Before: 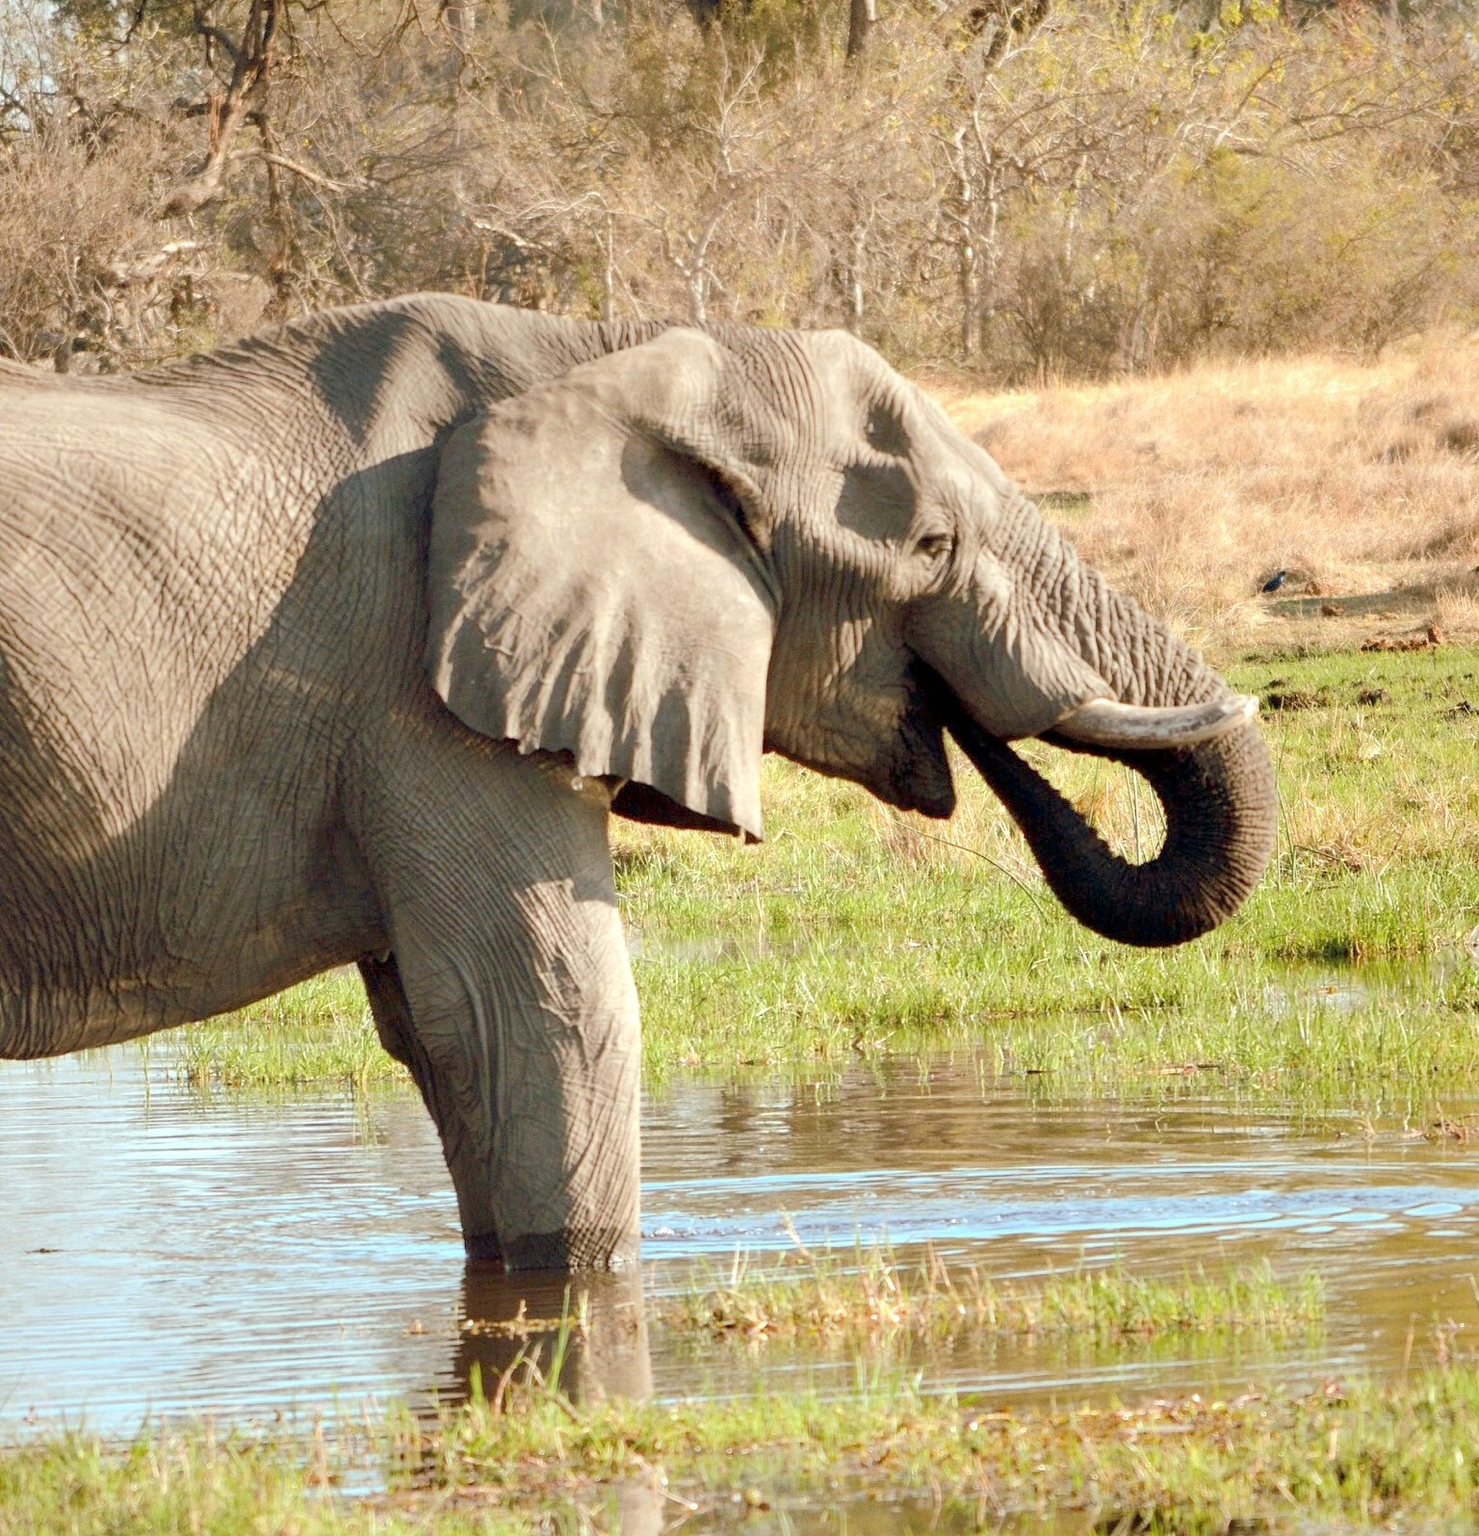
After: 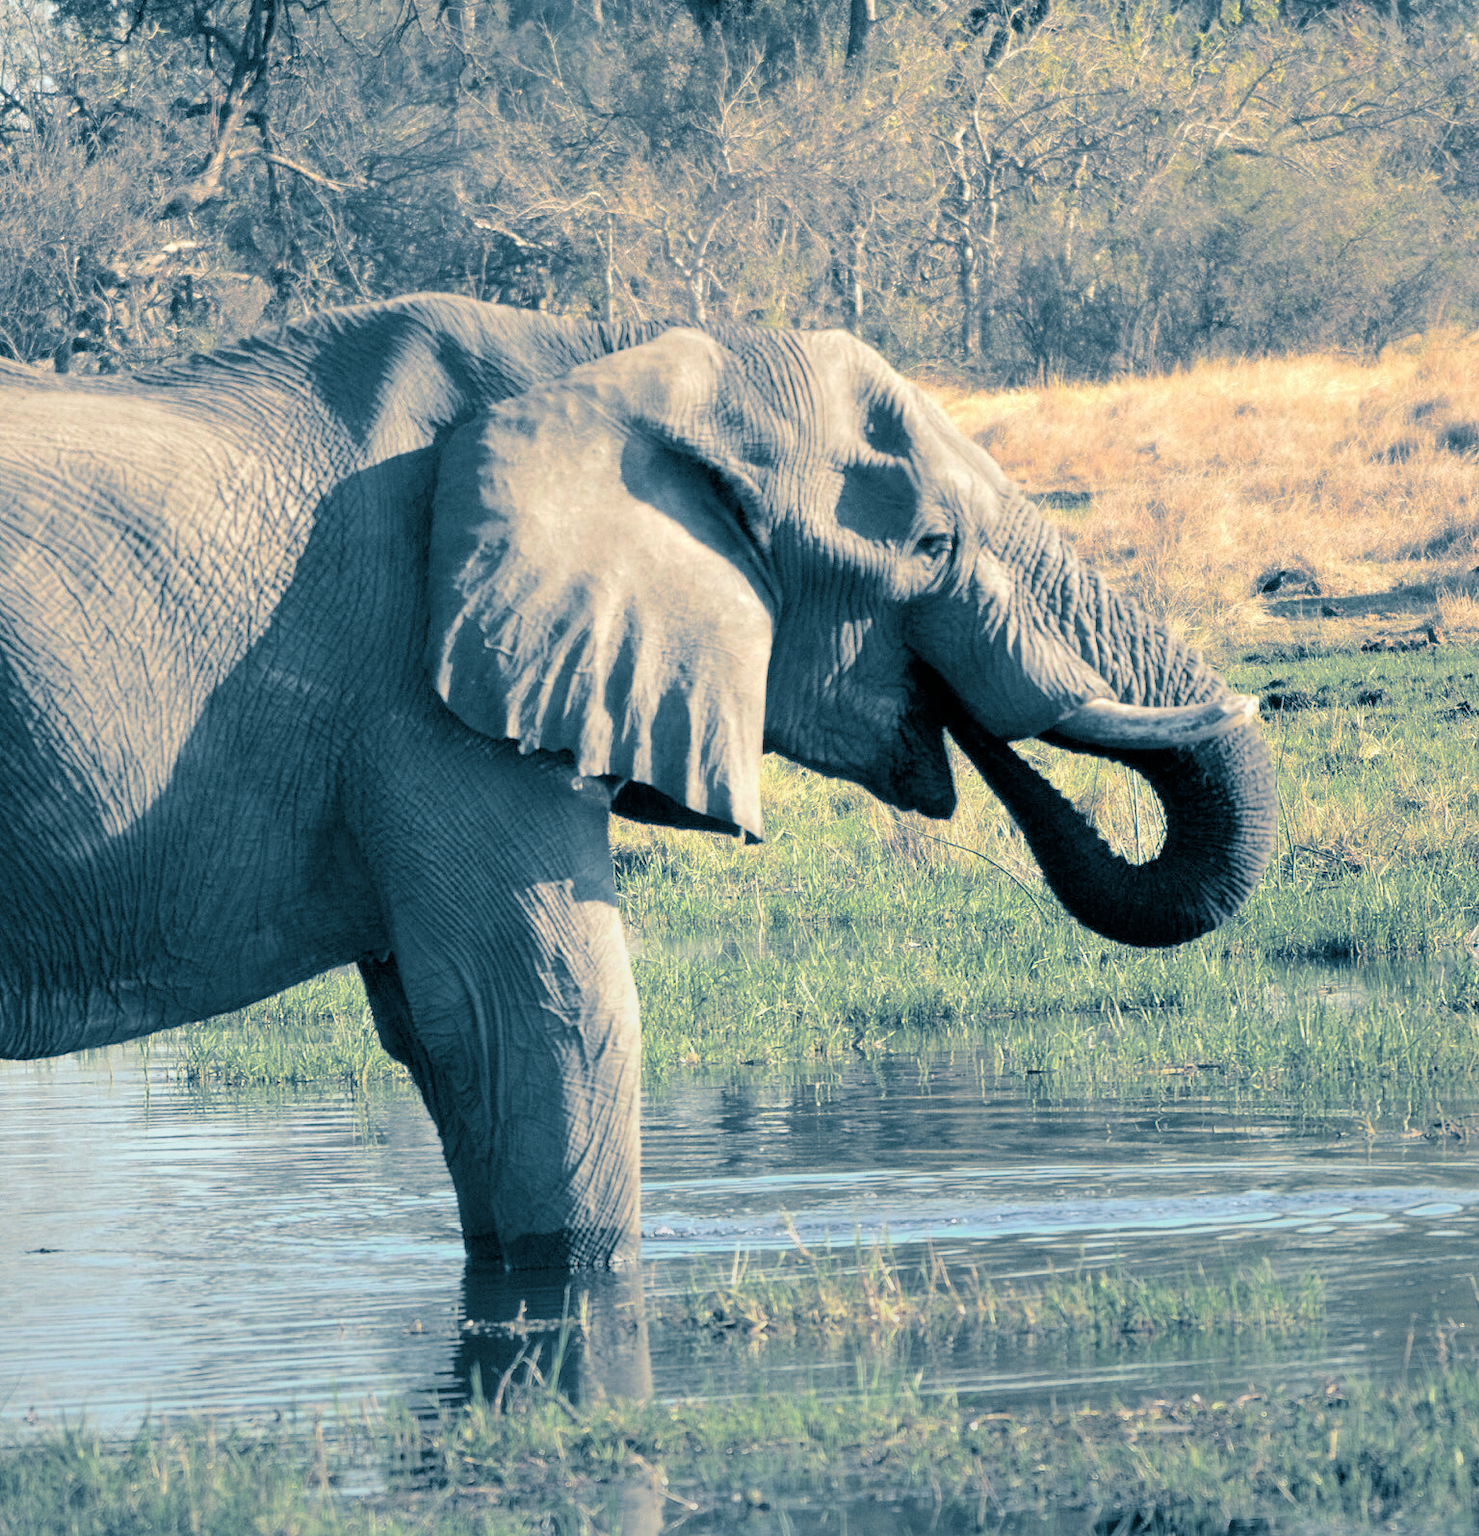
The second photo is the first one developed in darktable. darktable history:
split-toning: shadows › hue 212.4°, balance -70
graduated density: rotation -180°, offset 24.95
